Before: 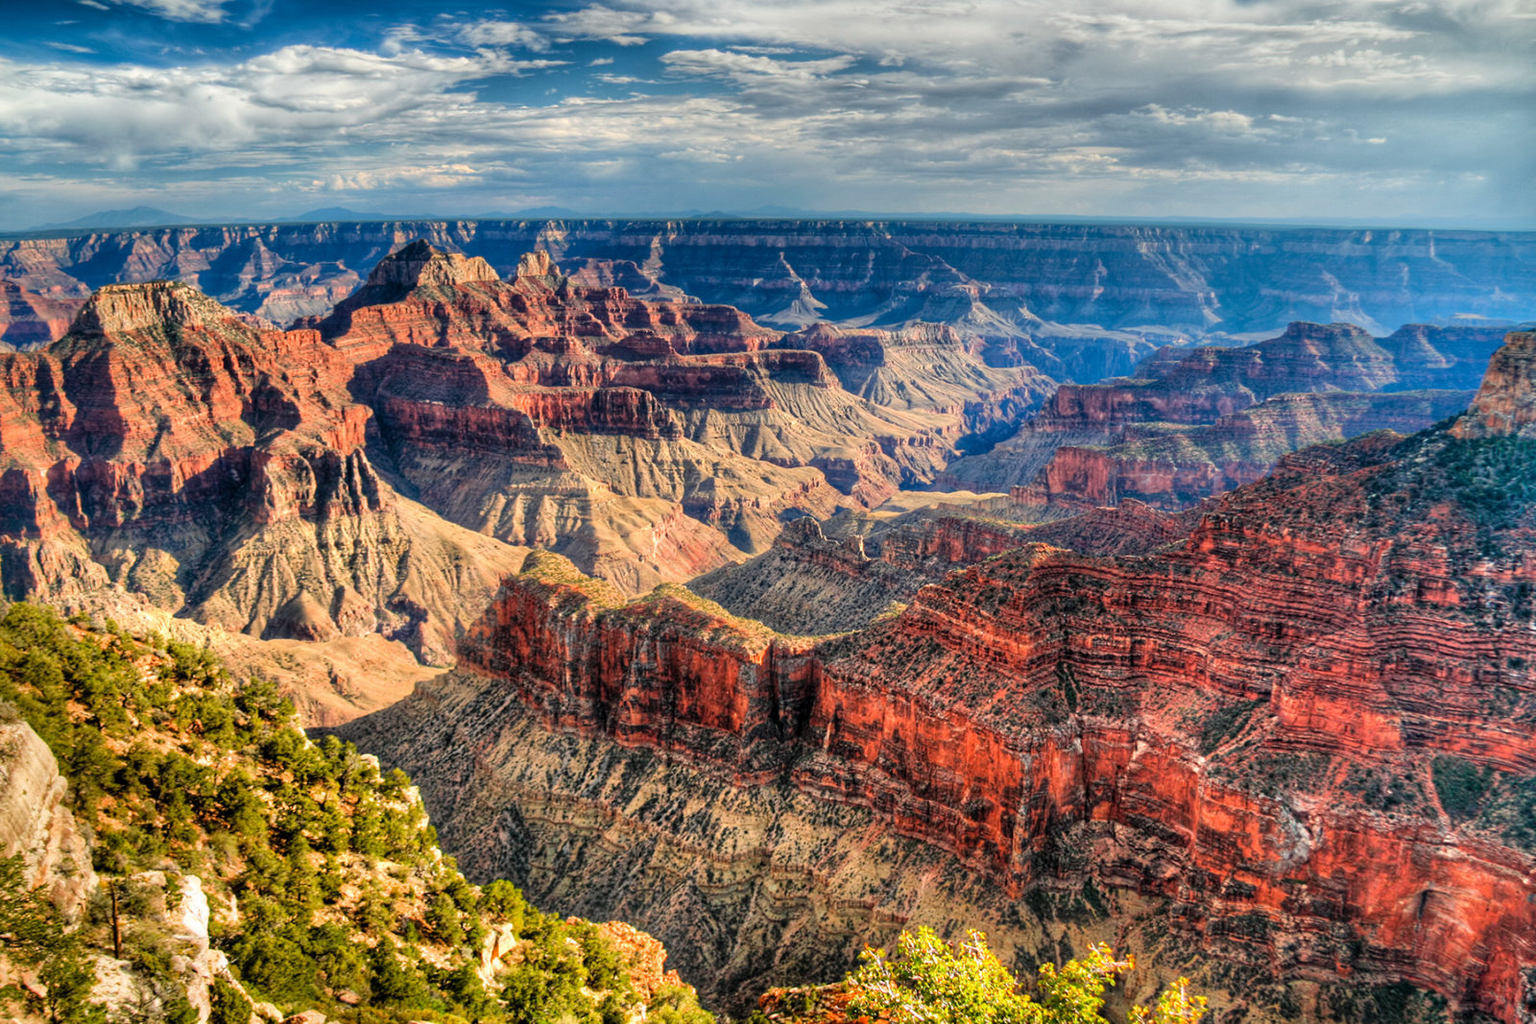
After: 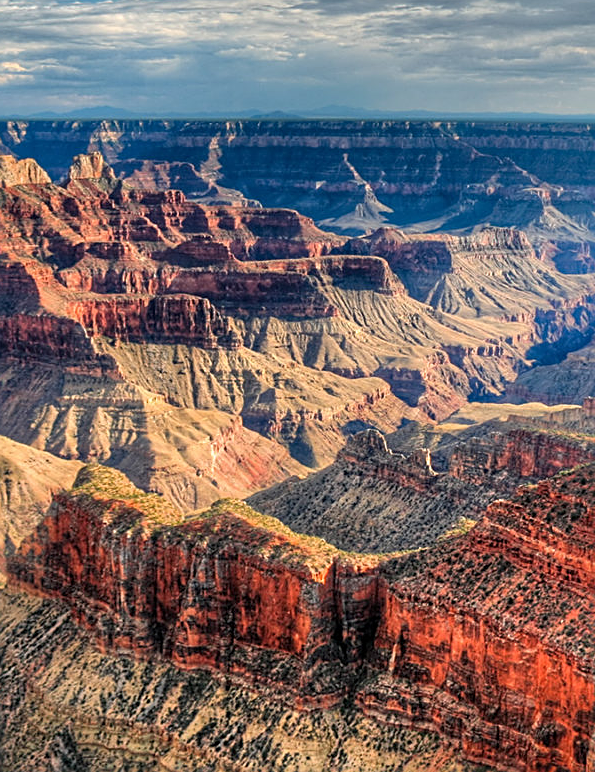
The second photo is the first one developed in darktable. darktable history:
crop and rotate: left 29.424%, top 10.247%, right 33.34%, bottom 17.4%
sharpen: on, module defaults
